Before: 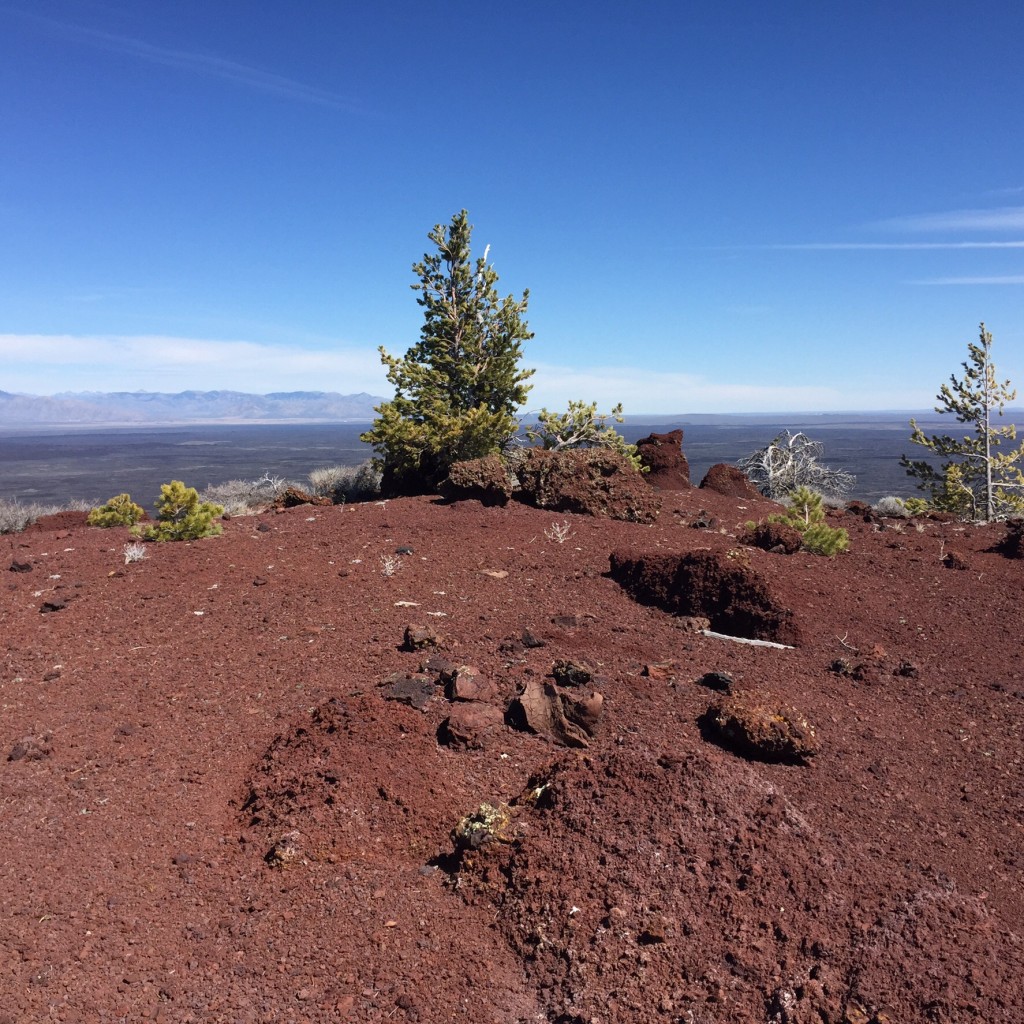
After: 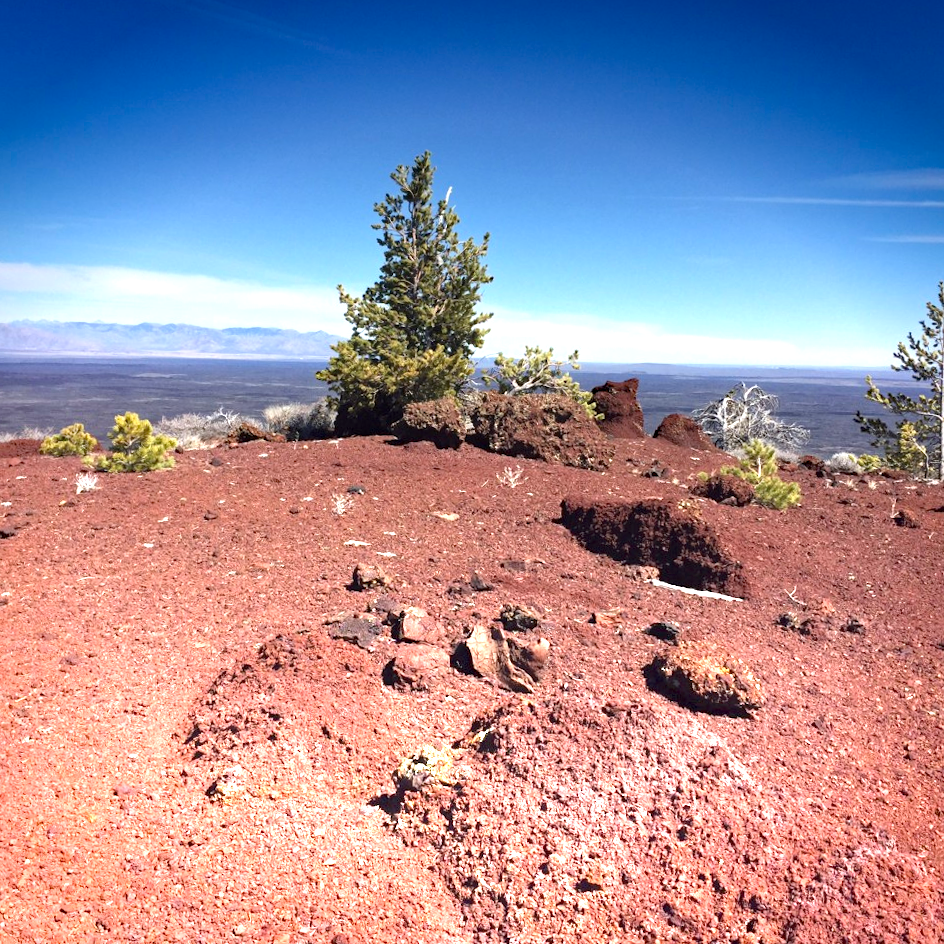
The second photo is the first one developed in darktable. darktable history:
vignetting: fall-off start 88.53%, fall-off radius 44.2%, saturation 0.376, width/height ratio 1.161
tone equalizer: on, module defaults
graduated density: density -3.9 EV
crop and rotate: angle -1.96°, left 3.097%, top 4.154%, right 1.586%, bottom 0.529%
haze removal: compatibility mode true, adaptive false
